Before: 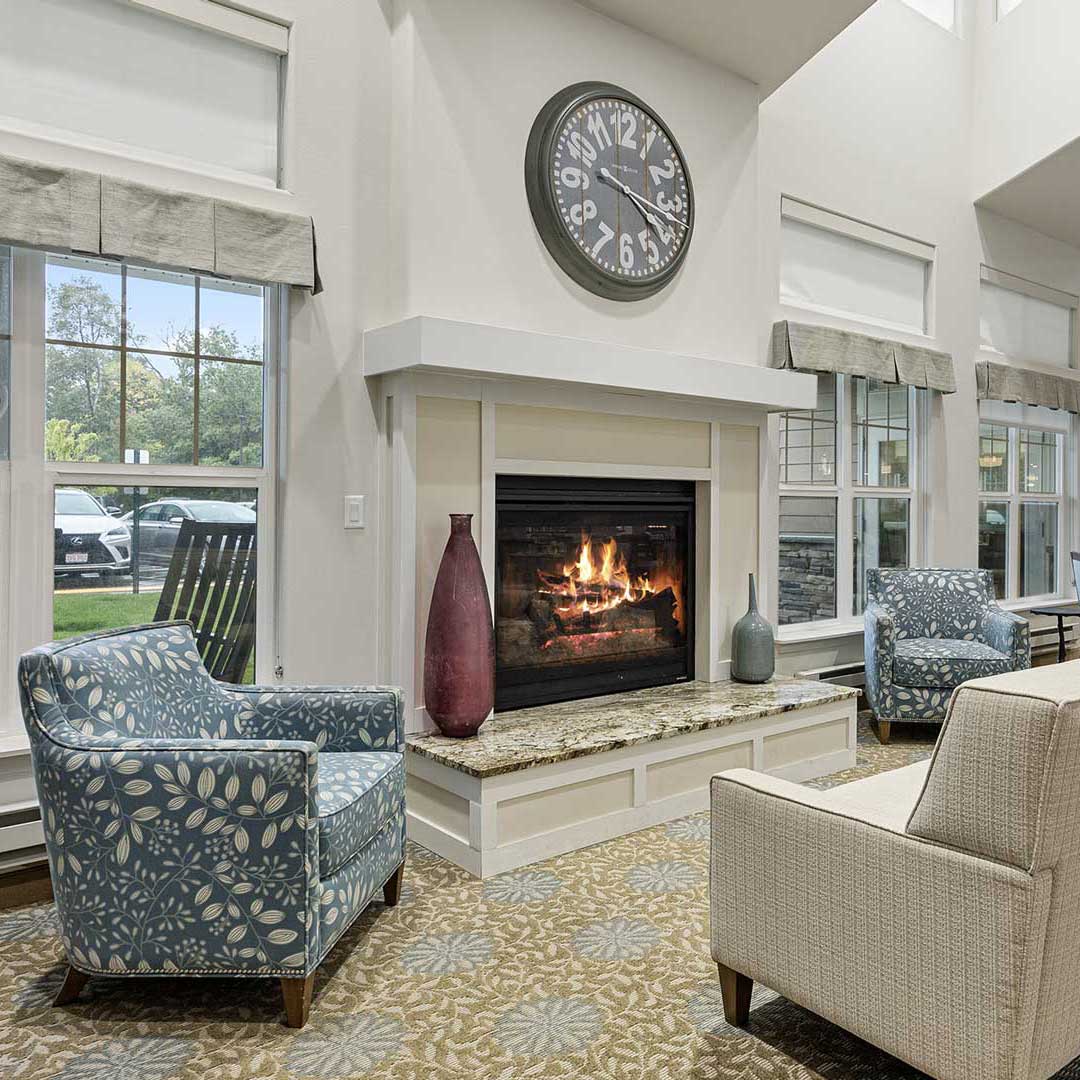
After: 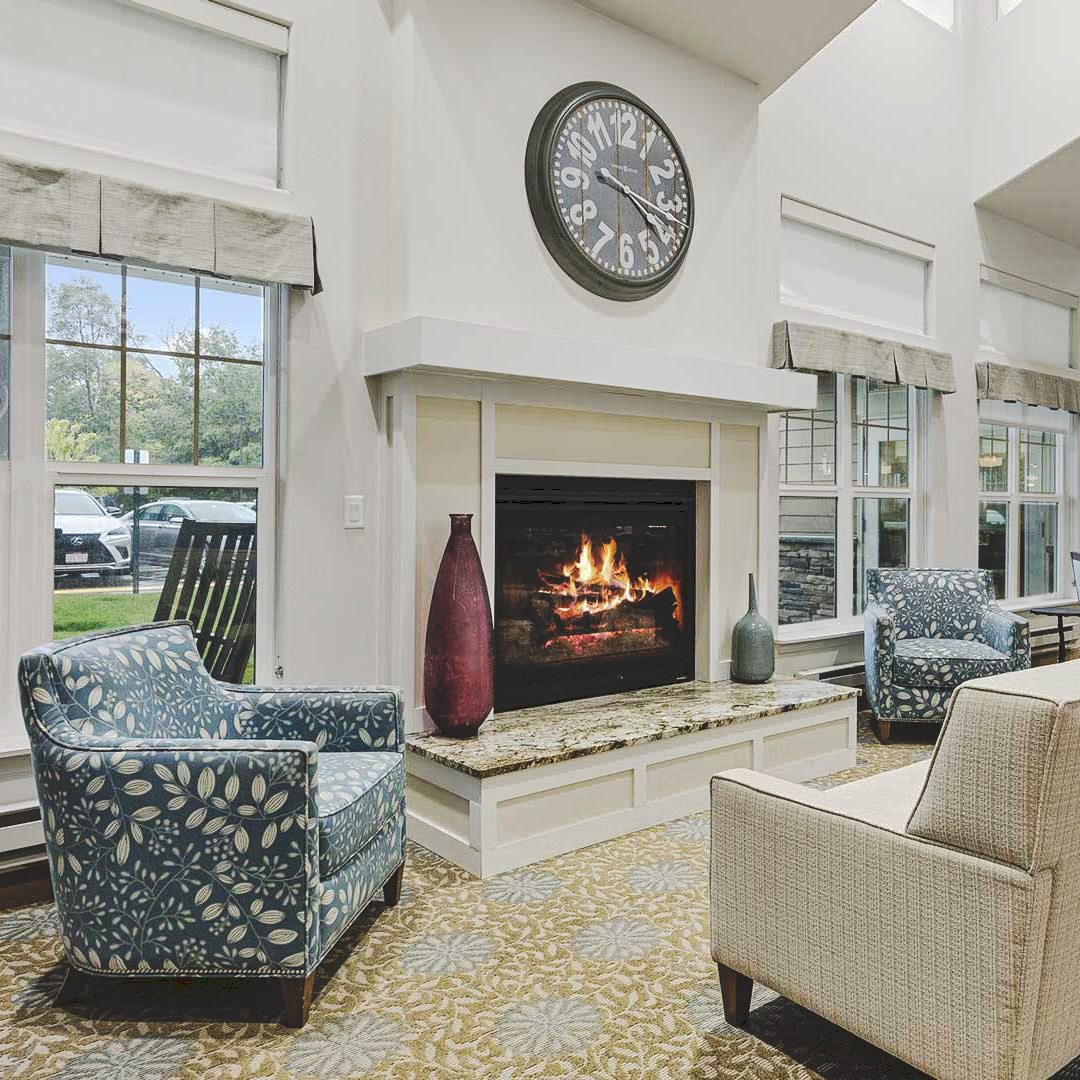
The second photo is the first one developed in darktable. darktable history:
tone curve: curves: ch0 [(0, 0) (0.003, 0.132) (0.011, 0.136) (0.025, 0.14) (0.044, 0.147) (0.069, 0.149) (0.1, 0.156) (0.136, 0.163) (0.177, 0.177) (0.224, 0.2) (0.277, 0.251) (0.335, 0.311) (0.399, 0.387) (0.468, 0.487) (0.543, 0.585) (0.623, 0.675) (0.709, 0.742) (0.801, 0.81) (0.898, 0.867) (1, 1)], preserve colors none
